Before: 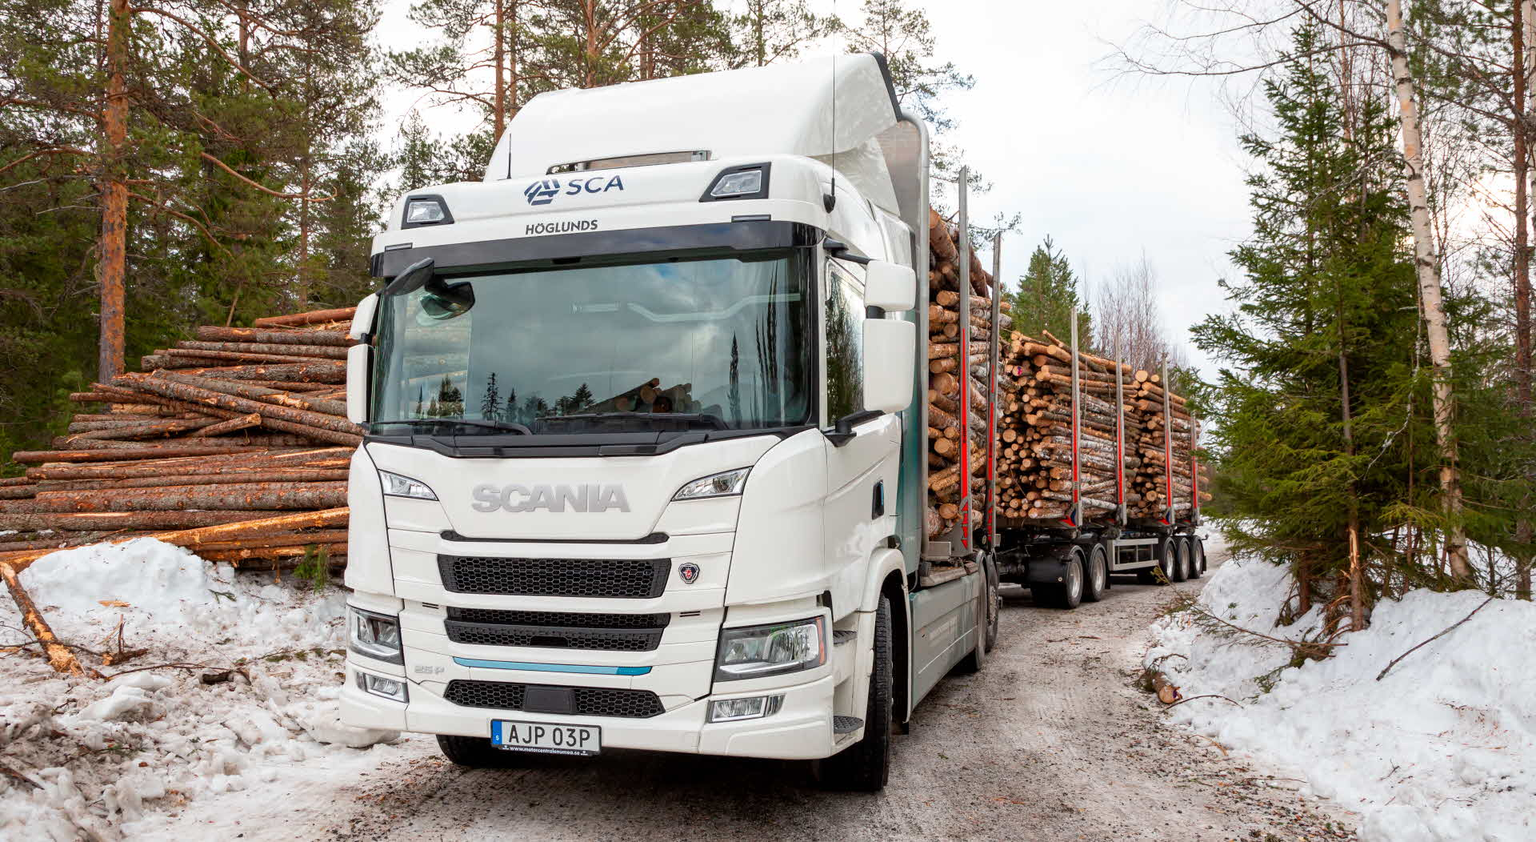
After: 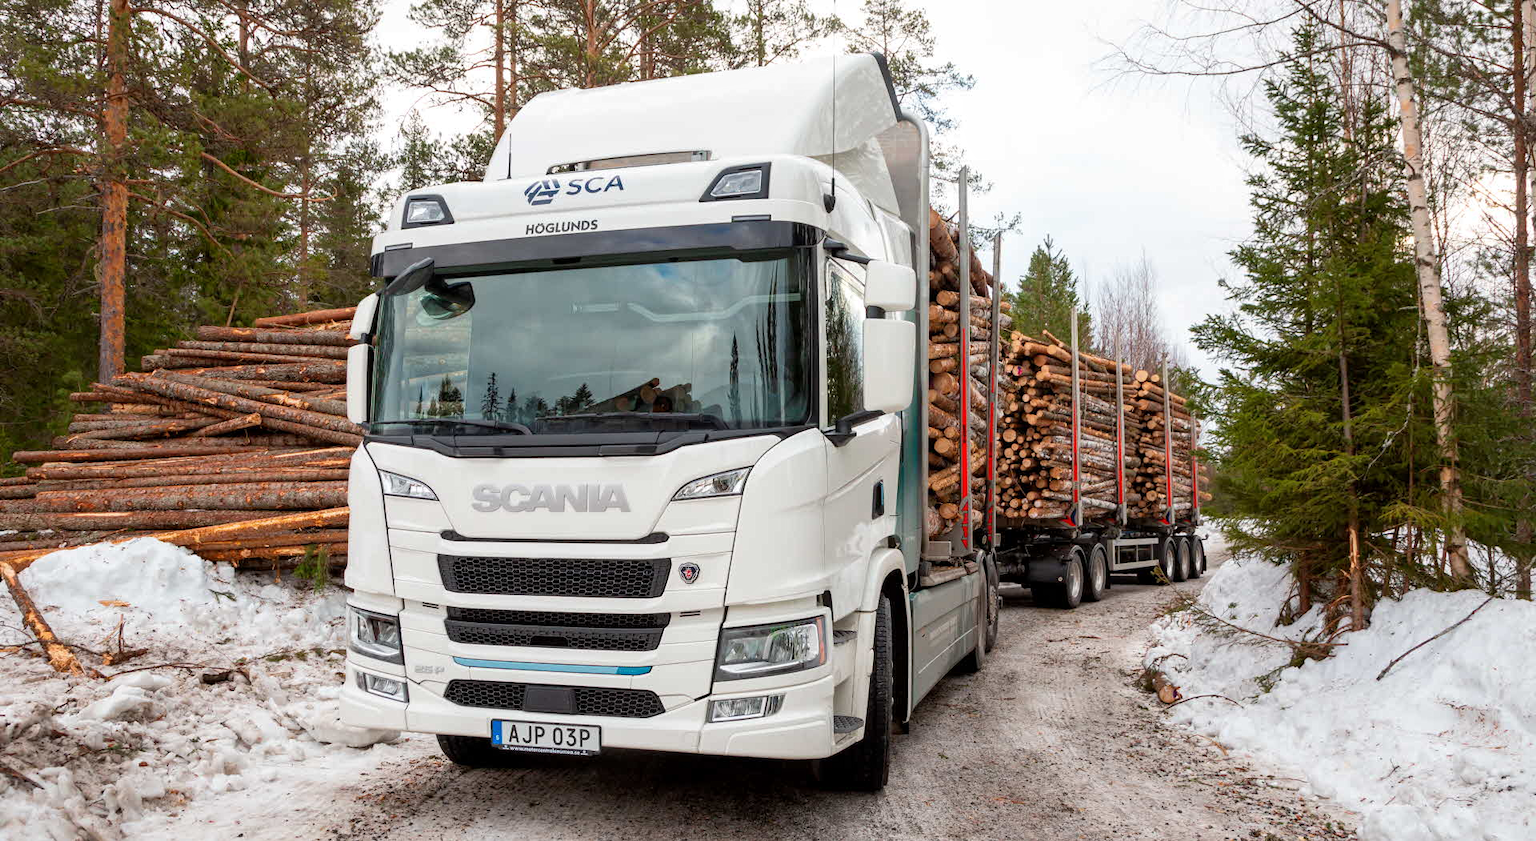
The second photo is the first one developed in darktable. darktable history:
local contrast: mode bilateral grid, contrast 9, coarseness 26, detail 115%, midtone range 0.2
